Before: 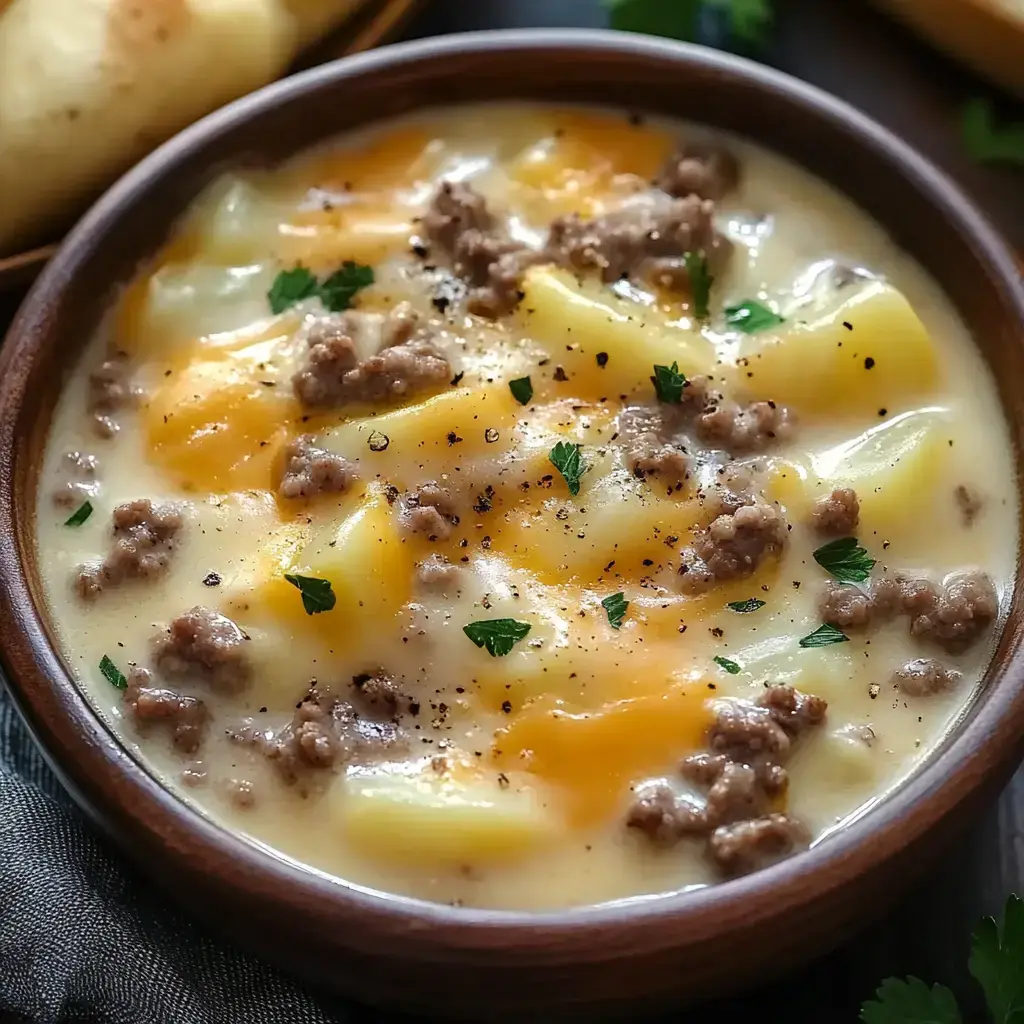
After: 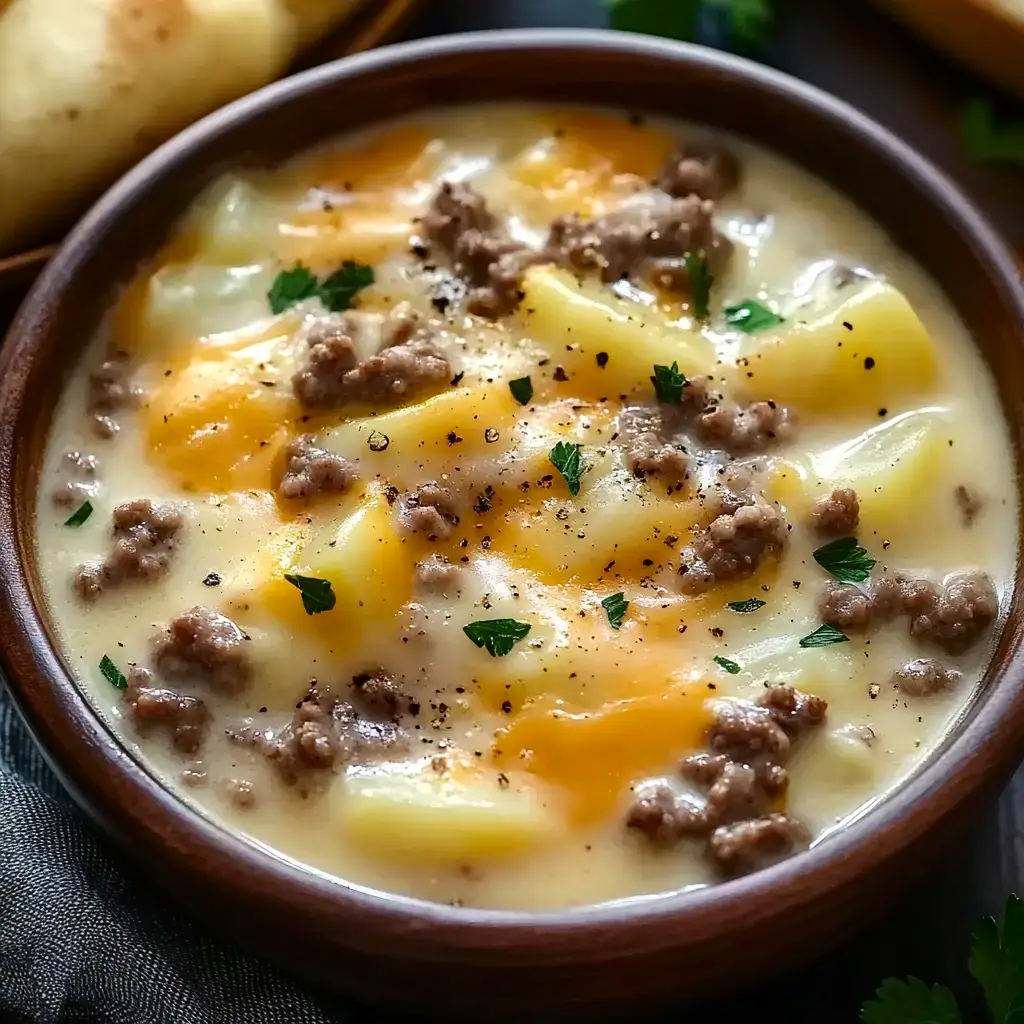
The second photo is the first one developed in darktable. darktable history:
contrast brightness saturation: contrast 0.147, brightness -0.014, saturation 0.1
